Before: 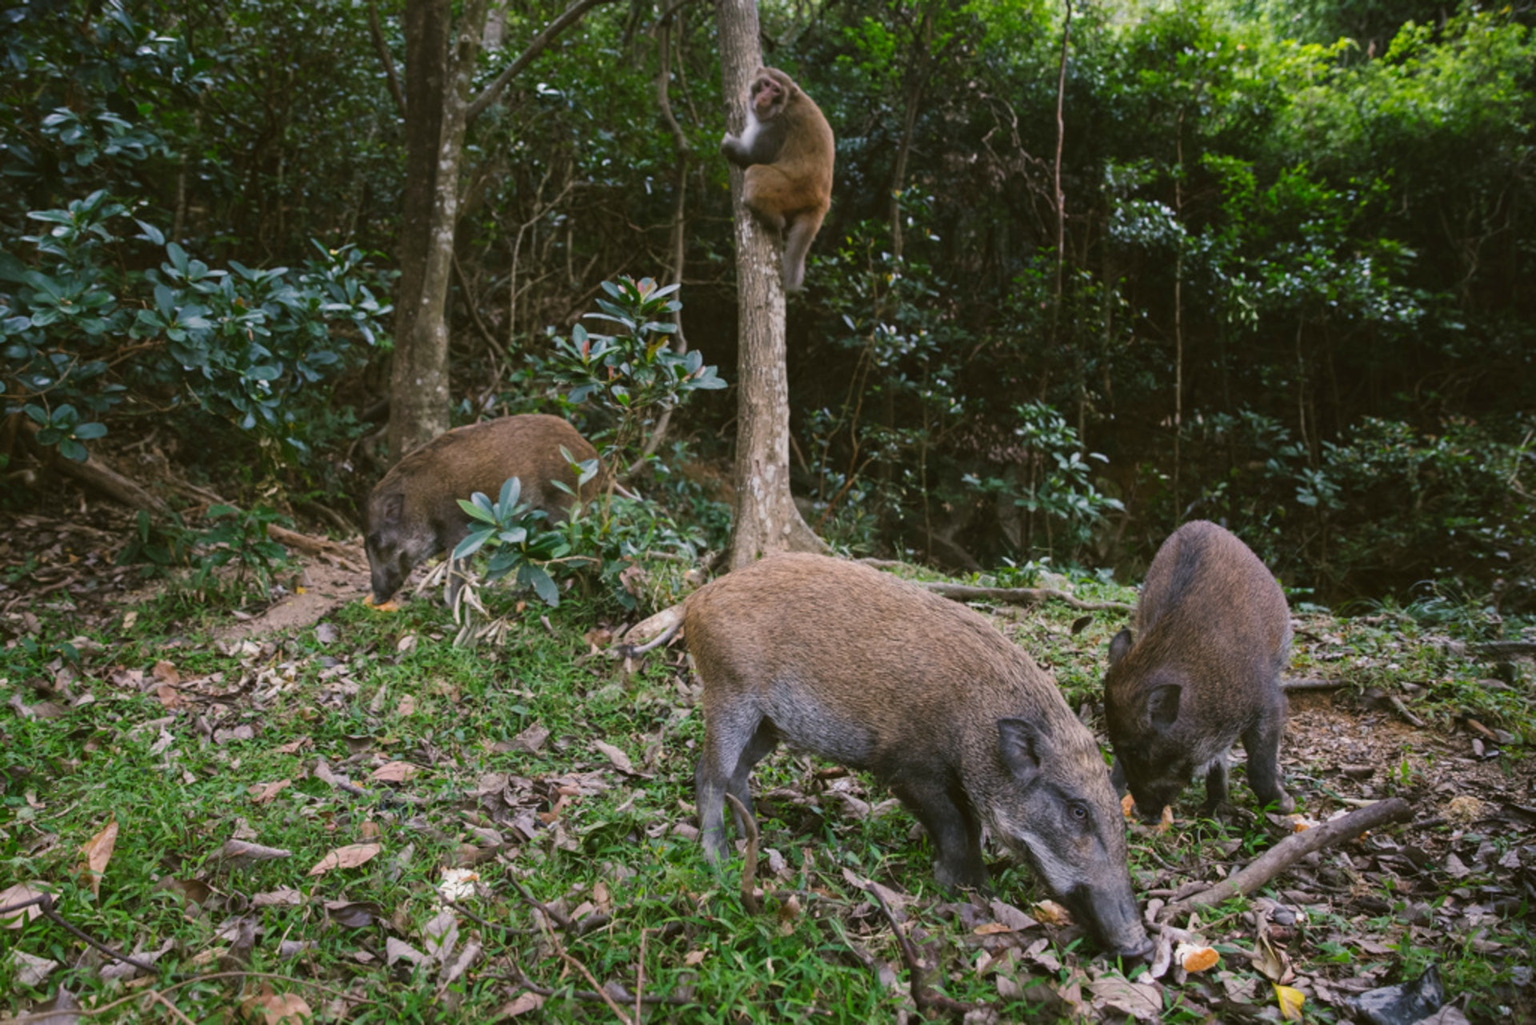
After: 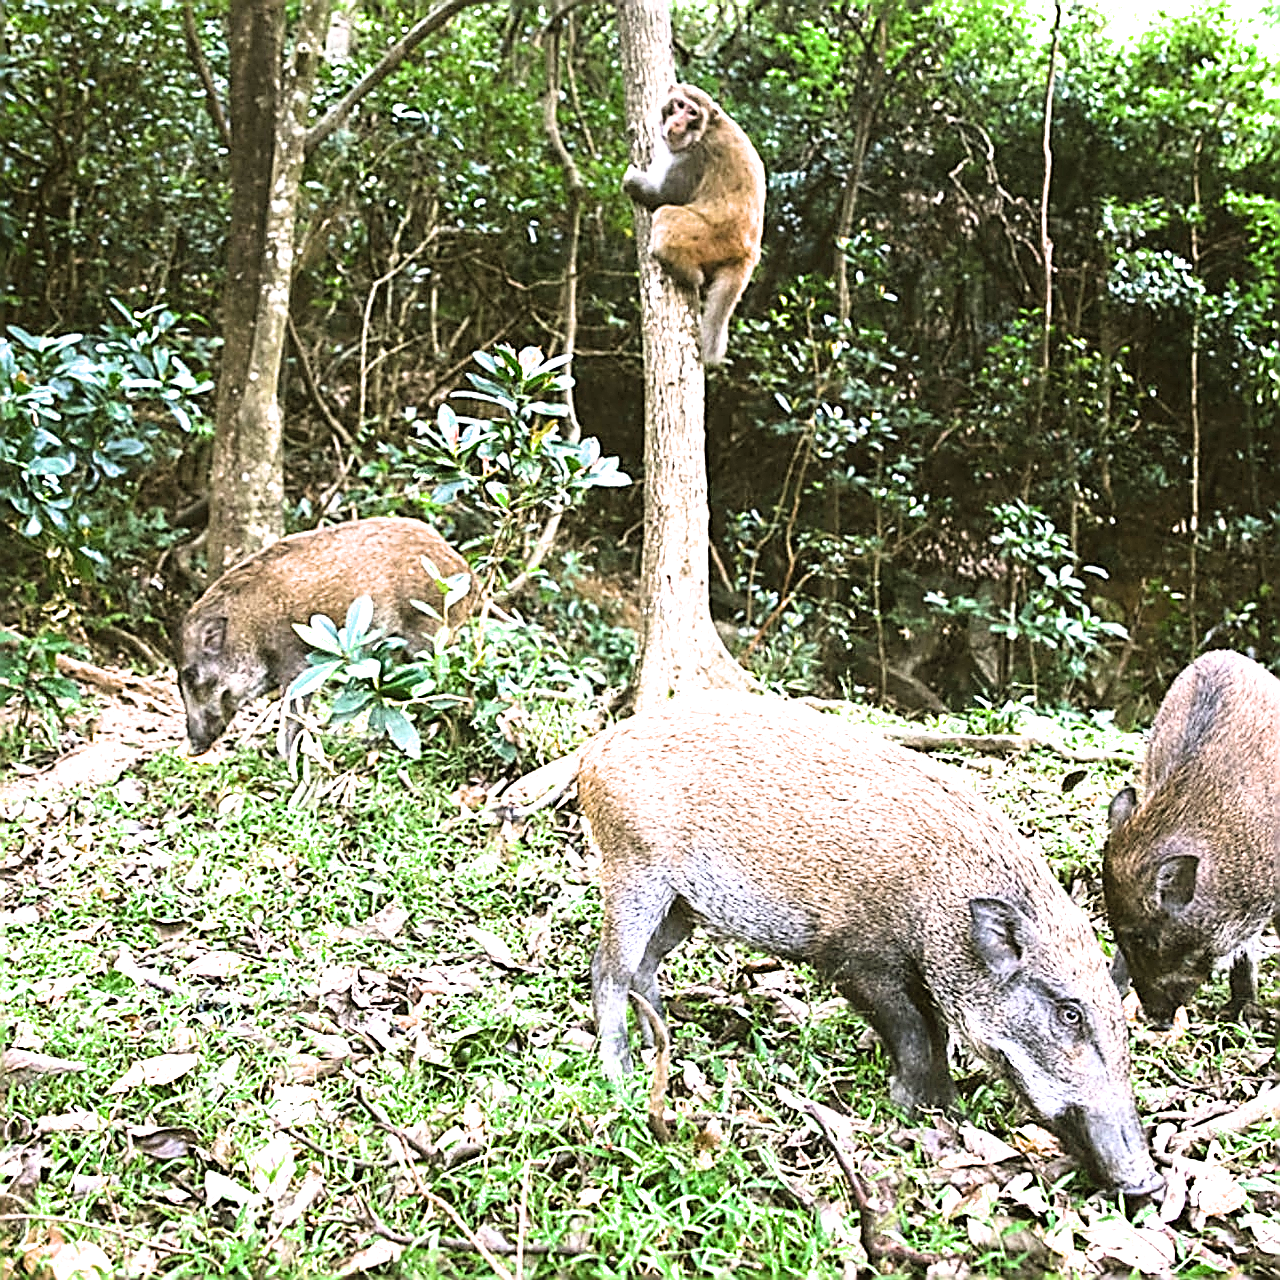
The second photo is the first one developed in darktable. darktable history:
crop and rotate: left 14.509%, right 18.791%
exposure: black level correction 0, exposure 2.093 EV, compensate exposure bias true, compensate highlight preservation false
filmic rgb: black relative exposure -6.47 EV, white relative exposure 2.43 EV, threshold 3.04 EV, target white luminance 99.972%, hardness 5.29, latitude 0.273%, contrast 1.436, highlights saturation mix 3.25%, enable highlight reconstruction true
sharpen: amount 1.989
